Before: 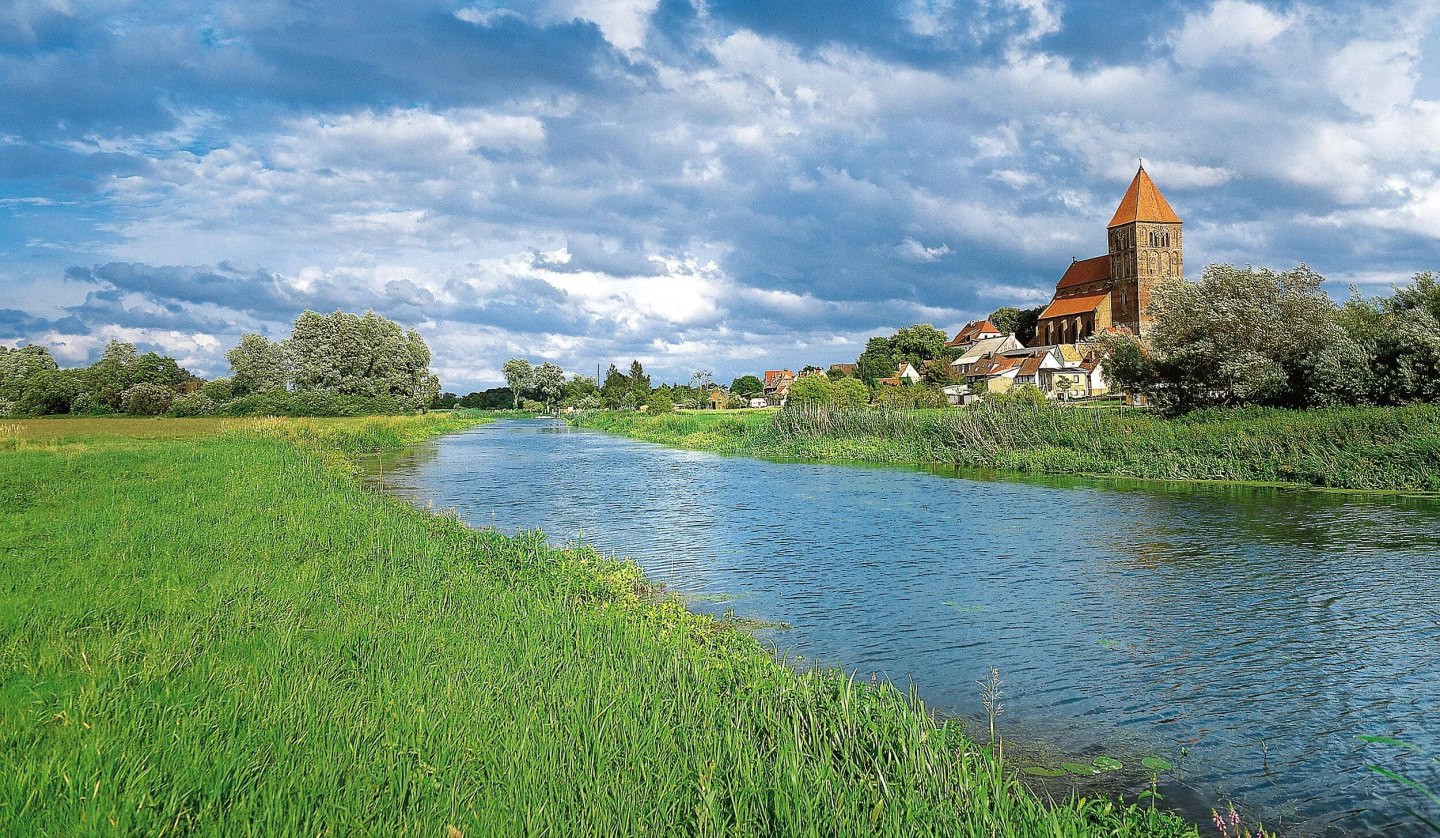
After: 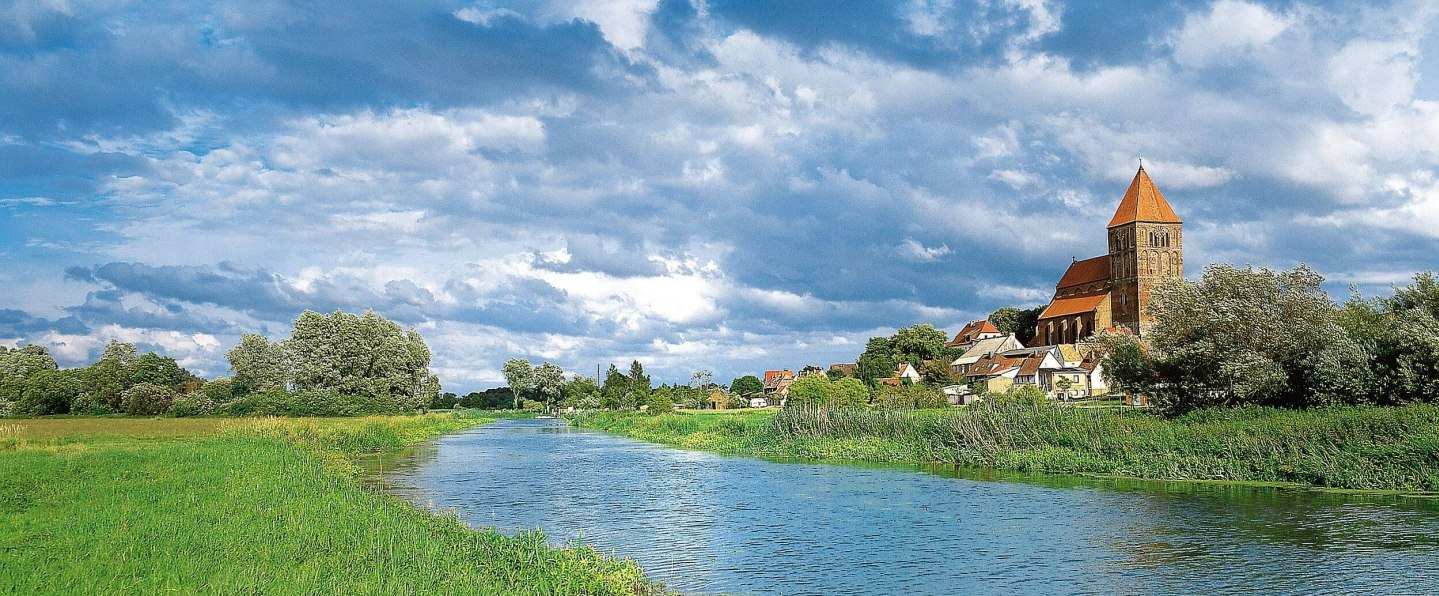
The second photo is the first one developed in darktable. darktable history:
crop: right 0%, bottom 28.857%
